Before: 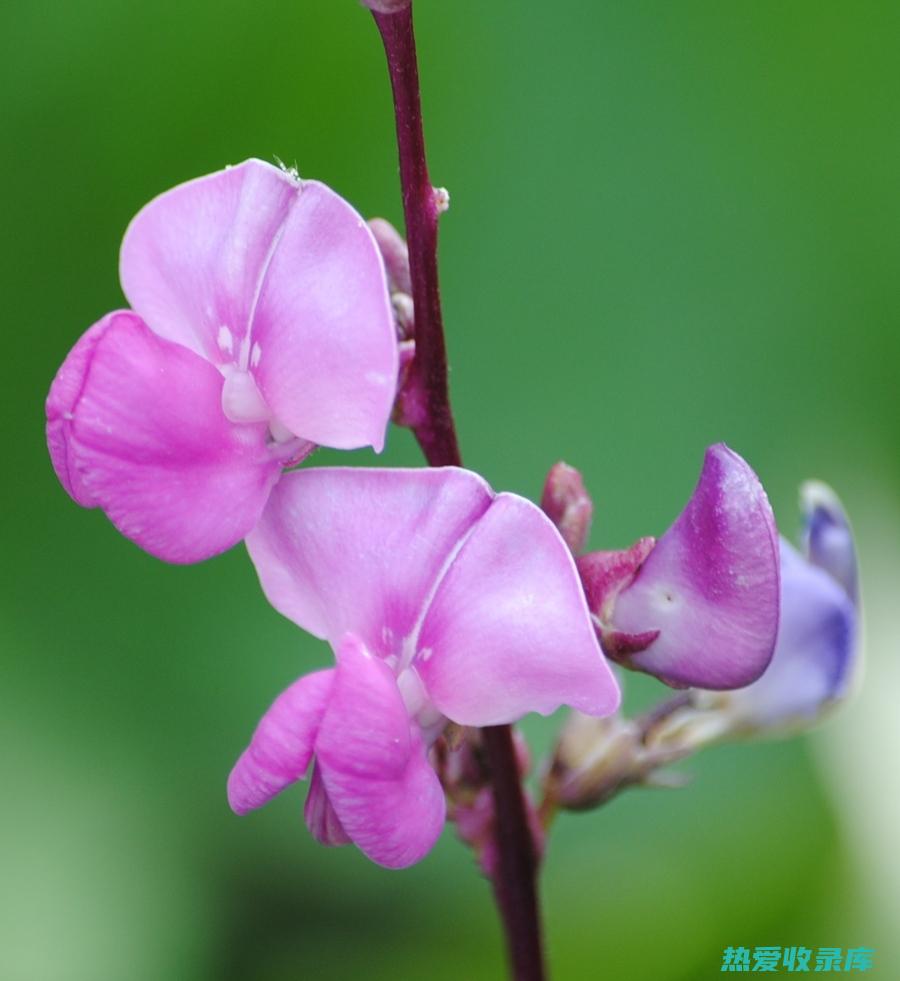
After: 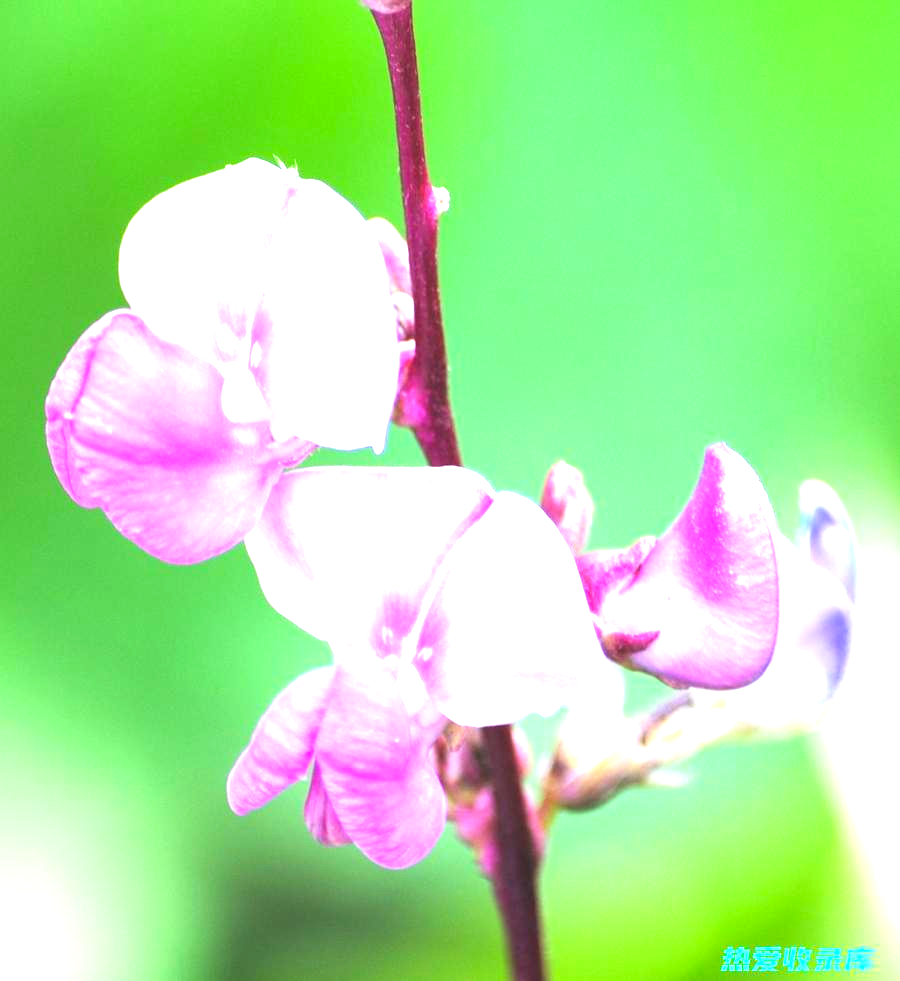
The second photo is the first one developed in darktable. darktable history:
exposure: black level correction 0, exposure 2.138 EV, compensate exposure bias true, compensate highlight preservation false
contrast brightness saturation: contrast 0.04, saturation 0.07
color zones: curves: ch0 [(0, 0.5) (0.143, 0.5) (0.286, 0.5) (0.429, 0.5) (0.62, 0.489) (0.714, 0.445) (0.844, 0.496) (1, 0.5)]; ch1 [(0, 0.5) (0.143, 0.5) (0.286, 0.5) (0.429, 0.5) (0.571, 0.5) (0.714, 0.523) (0.857, 0.5) (1, 0.5)]
